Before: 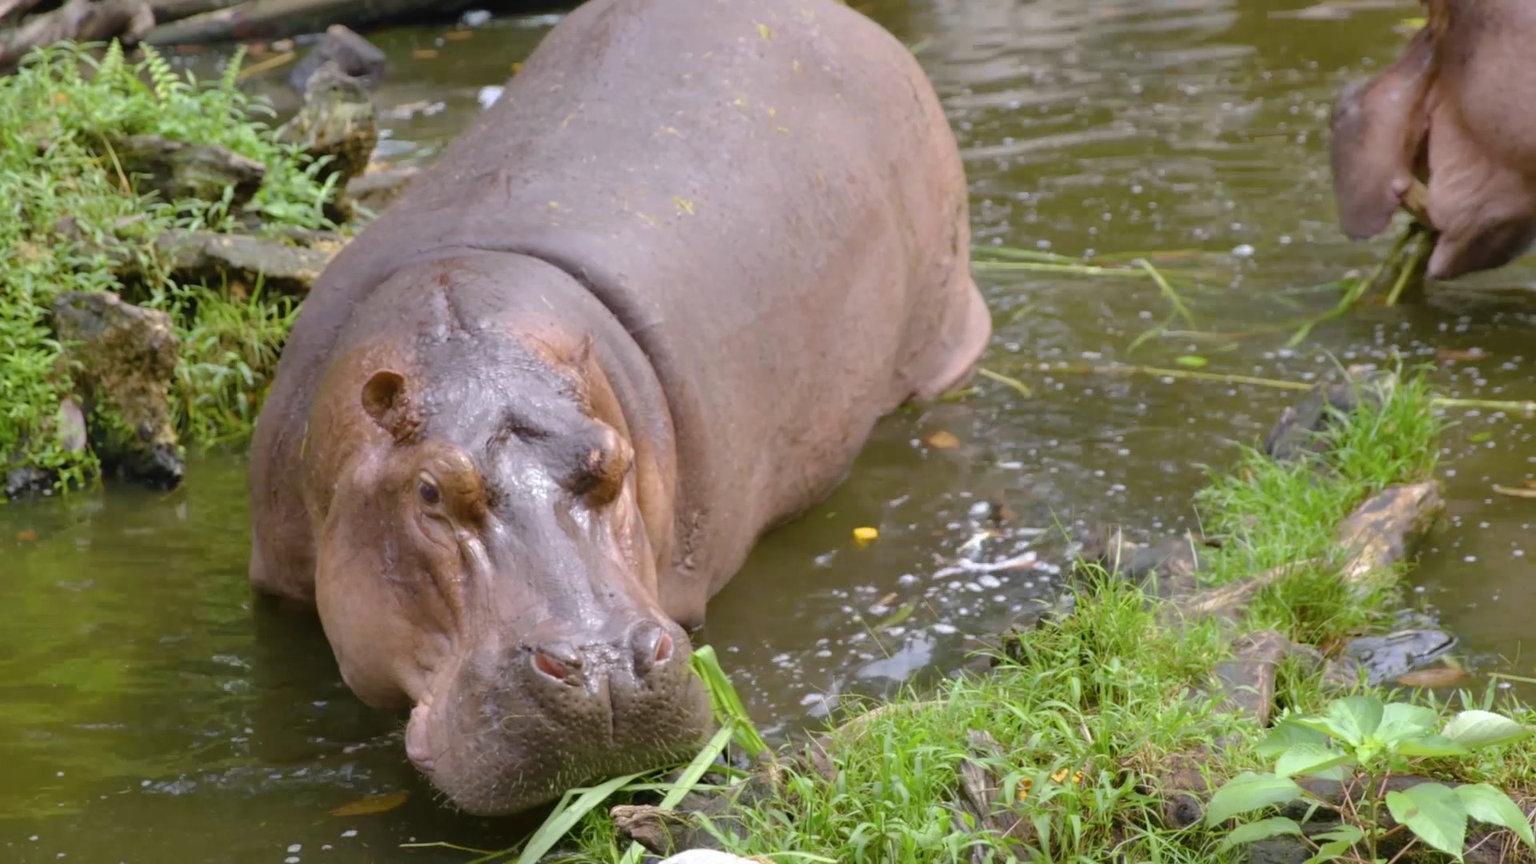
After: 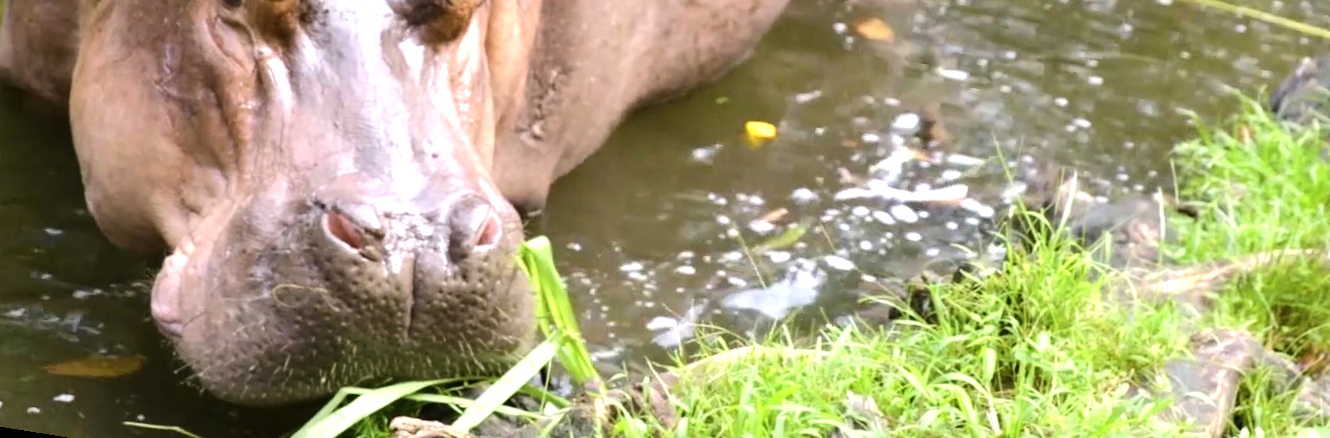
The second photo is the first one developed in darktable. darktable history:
white balance: emerald 1
rotate and perspective: rotation 9.12°, automatic cropping off
crop: left 18.091%, top 51.13%, right 17.525%, bottom 16.85%
tone equalizer "contrast tone curve: medium": -8 EV -0.75 EV, -7 EV -0.7 EV, -6 EV -0.6 EV, -5 EV -0.4 EV, -3 EV 0.4 EV, -2 EV 0.6 EV, -1 EV 0.7 EV, +0 EV 0.75 EV, edges refinement/feathering 500, mask exposure compensation -1.57 EV, preserve details no
exposure: exposure 0.566 EV
